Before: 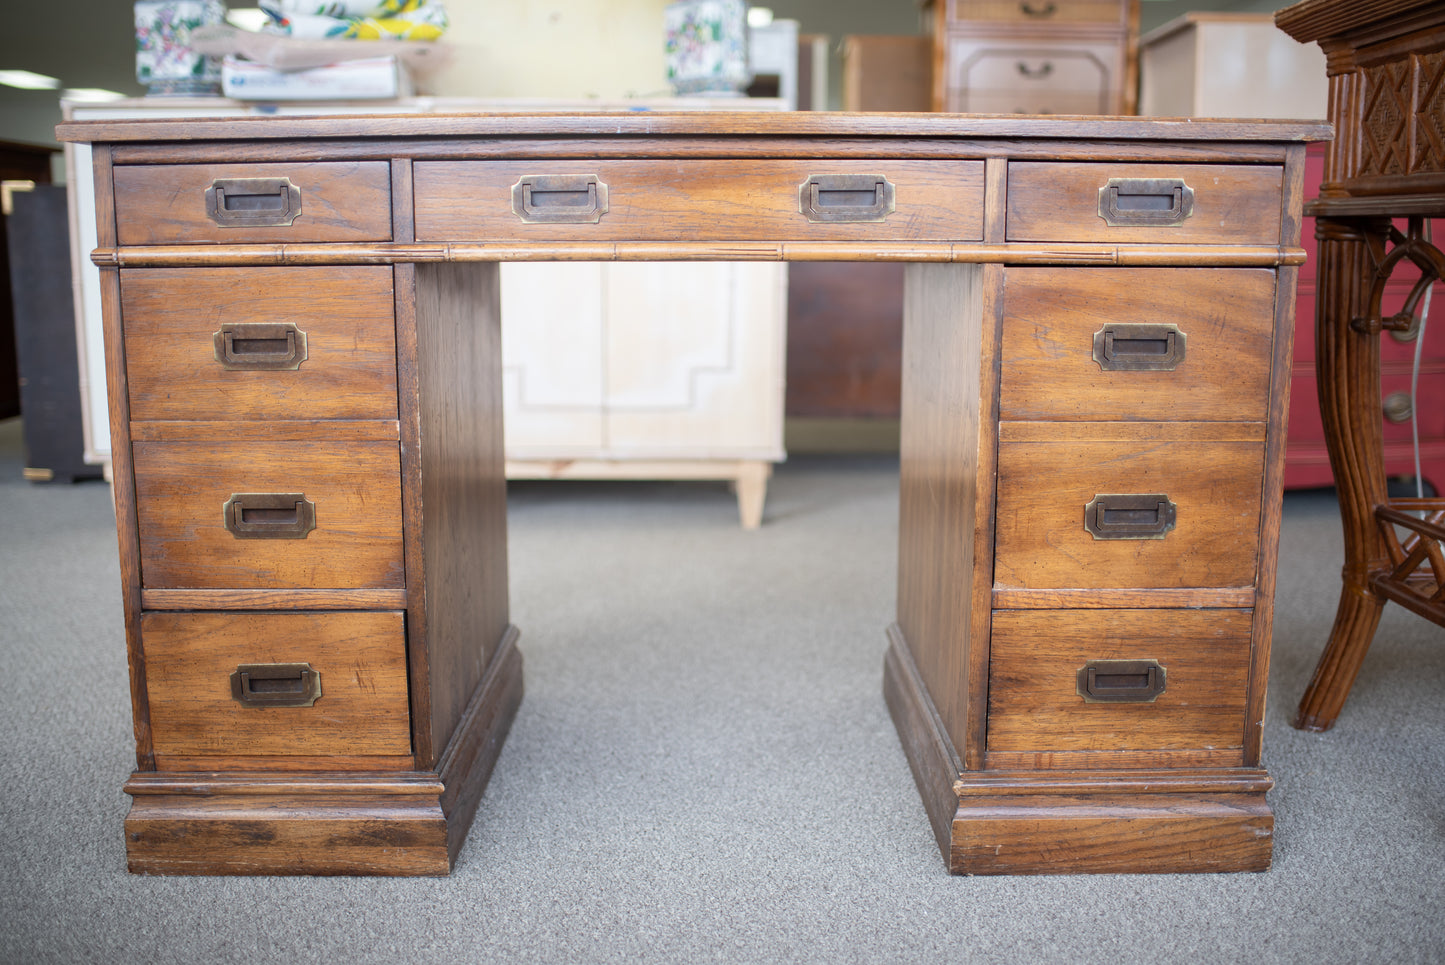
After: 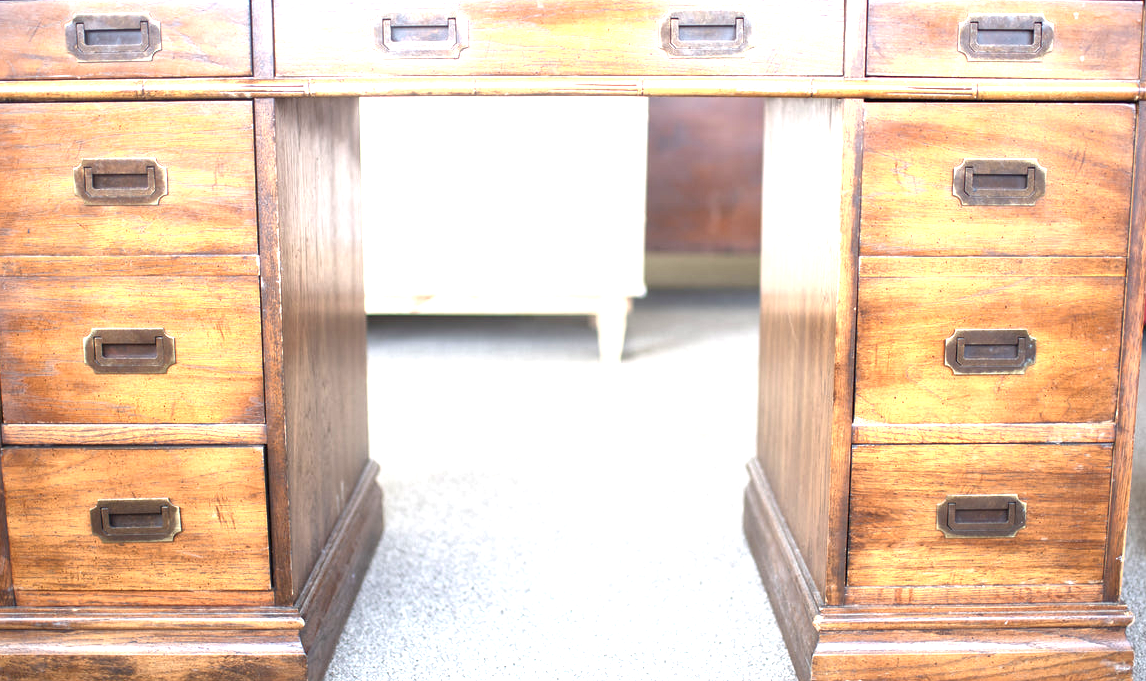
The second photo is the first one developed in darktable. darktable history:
local contrast: mode bilateral grid, contrast 20, coarseness 51, detail 150%, midtone range 0.2
exposure: black level correction 0, exposure 1.365 EV, compensate highlight preservation false
crop: left 9.715%, top 17.106%, right 10.943%, bottom 12.304%
